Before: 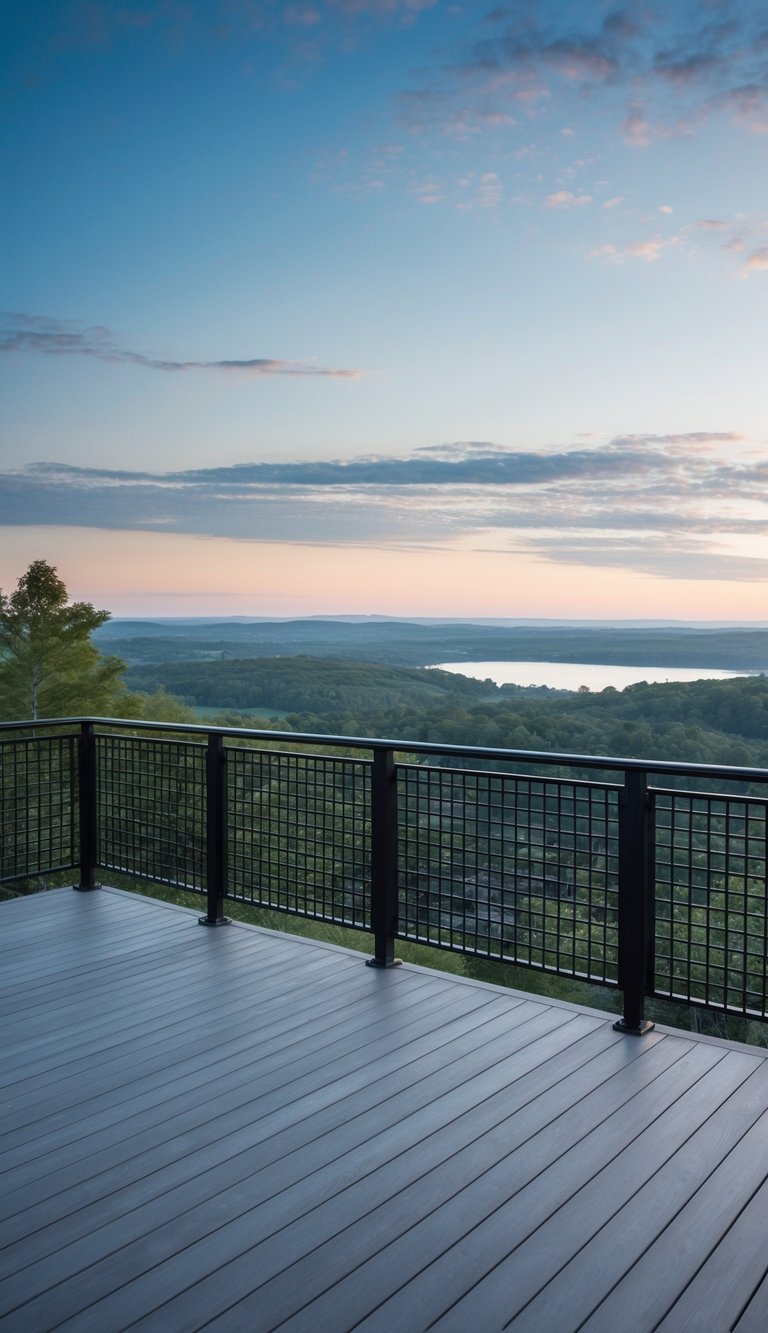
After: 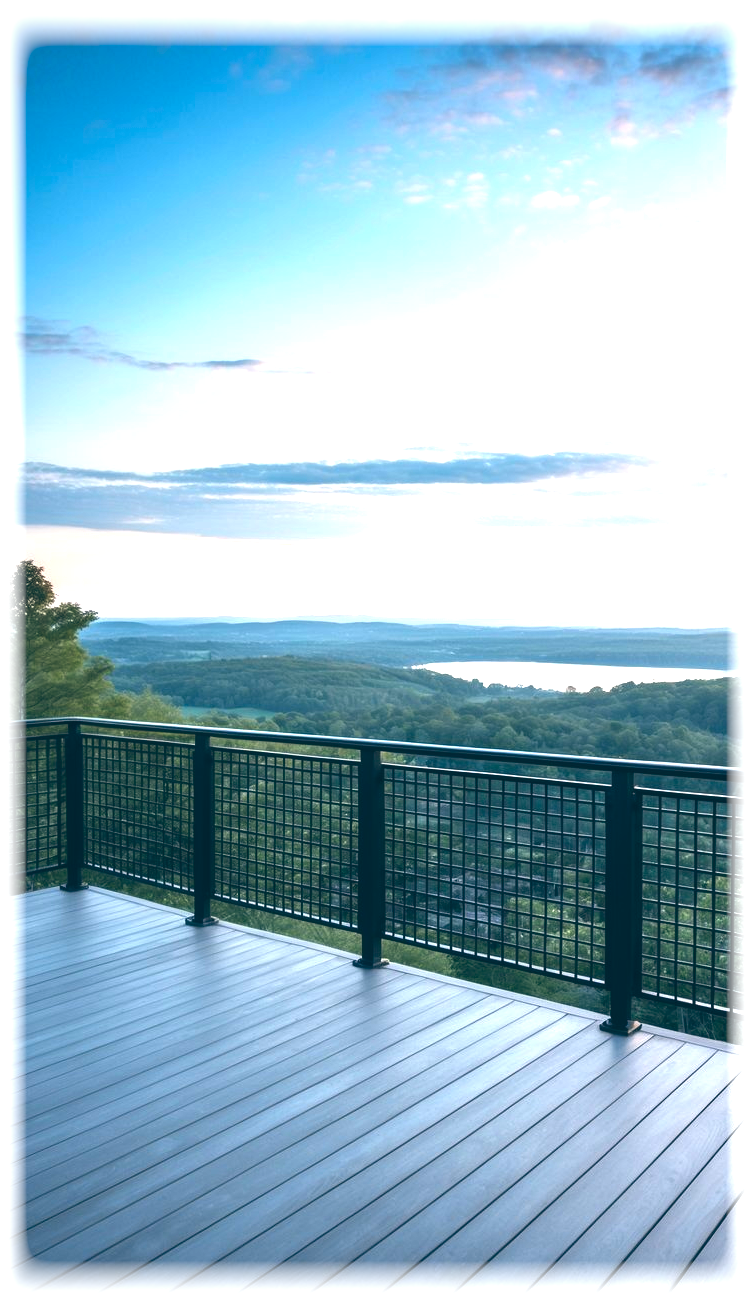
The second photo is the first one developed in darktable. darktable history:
color balance: lift [1.016, 0.983, 1, 1.017], gamma [0.958, 1, 1, 1], gain [0.981, 1.007, 0.993, 1.002], input saturation 118.26%, contrast 13.43%, contrast fulcrum 21.62%, output saturation 82.76%
exposure: black level correction 0, exposure 1 EV, compensate exposure bias true, compensate highlight preservation false
vignetting: fall-off start 93%, fall-off radius 5%, brightness 1, saturation -0.49, automatic ratio true, width/height ratio 1.332, shape 0.04, unbound false
crop: left 1.743%, right 0.268%, bottom 2.011%
